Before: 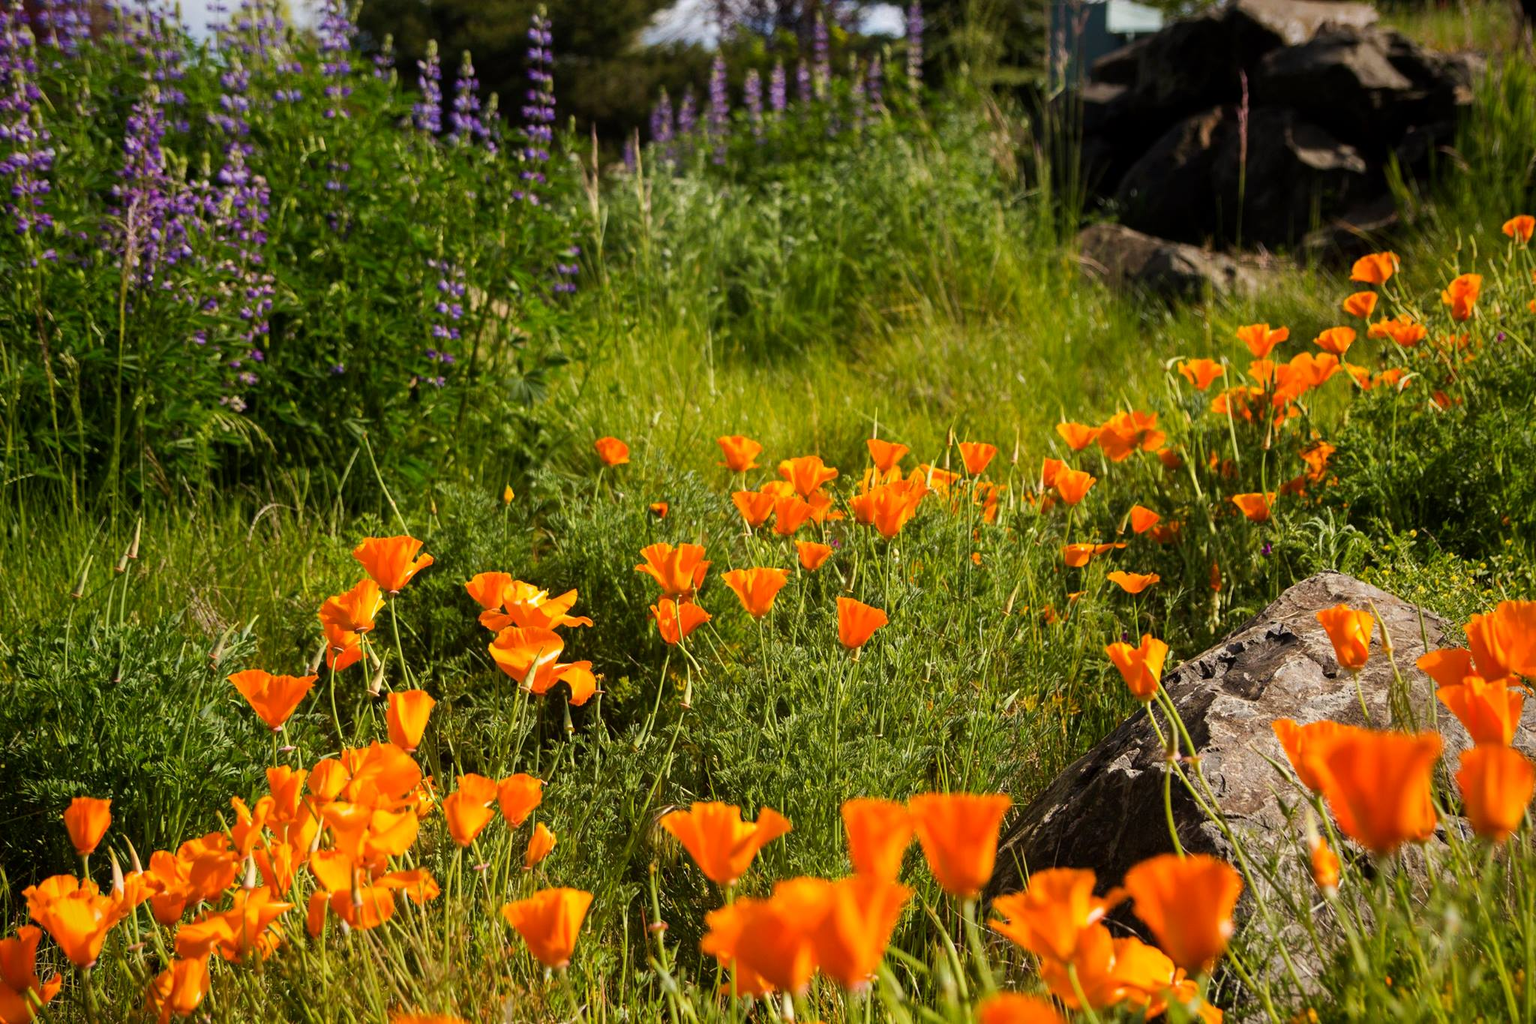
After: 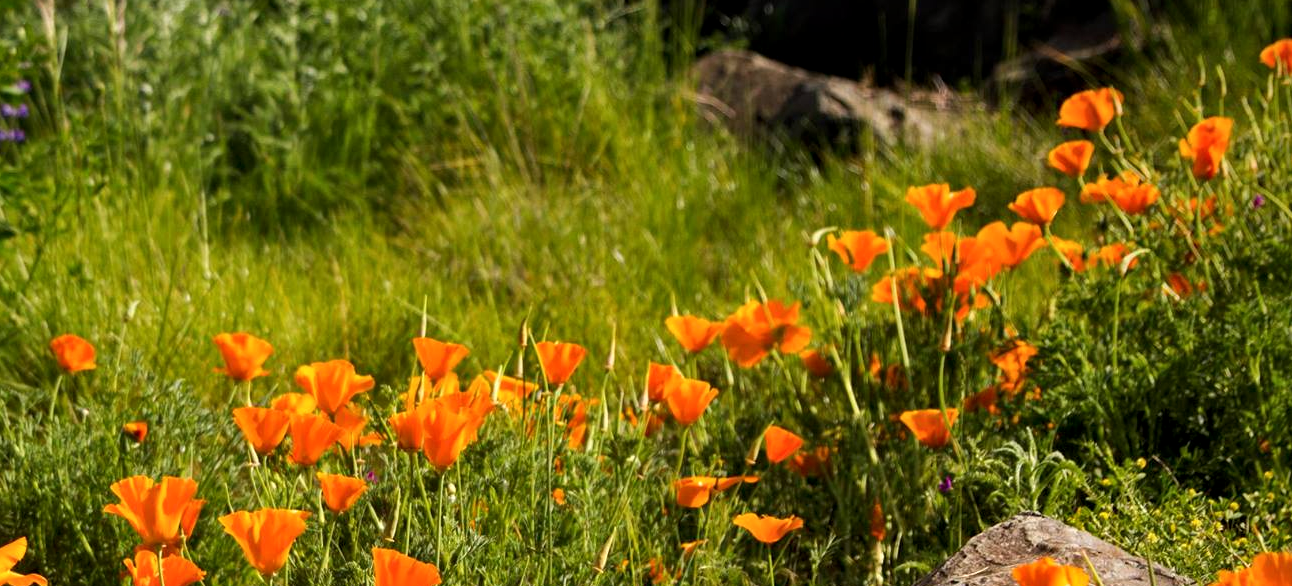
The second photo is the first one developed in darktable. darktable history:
crop: left 36.291%, top 18.17%, right 0.607%, bottom 38.861%
contrast equalizer: octaves 7, y [[0.6 ×6], [0.55 ×6], [0 ×6], [0 ×6], [0 ×6]], mix 0.3
